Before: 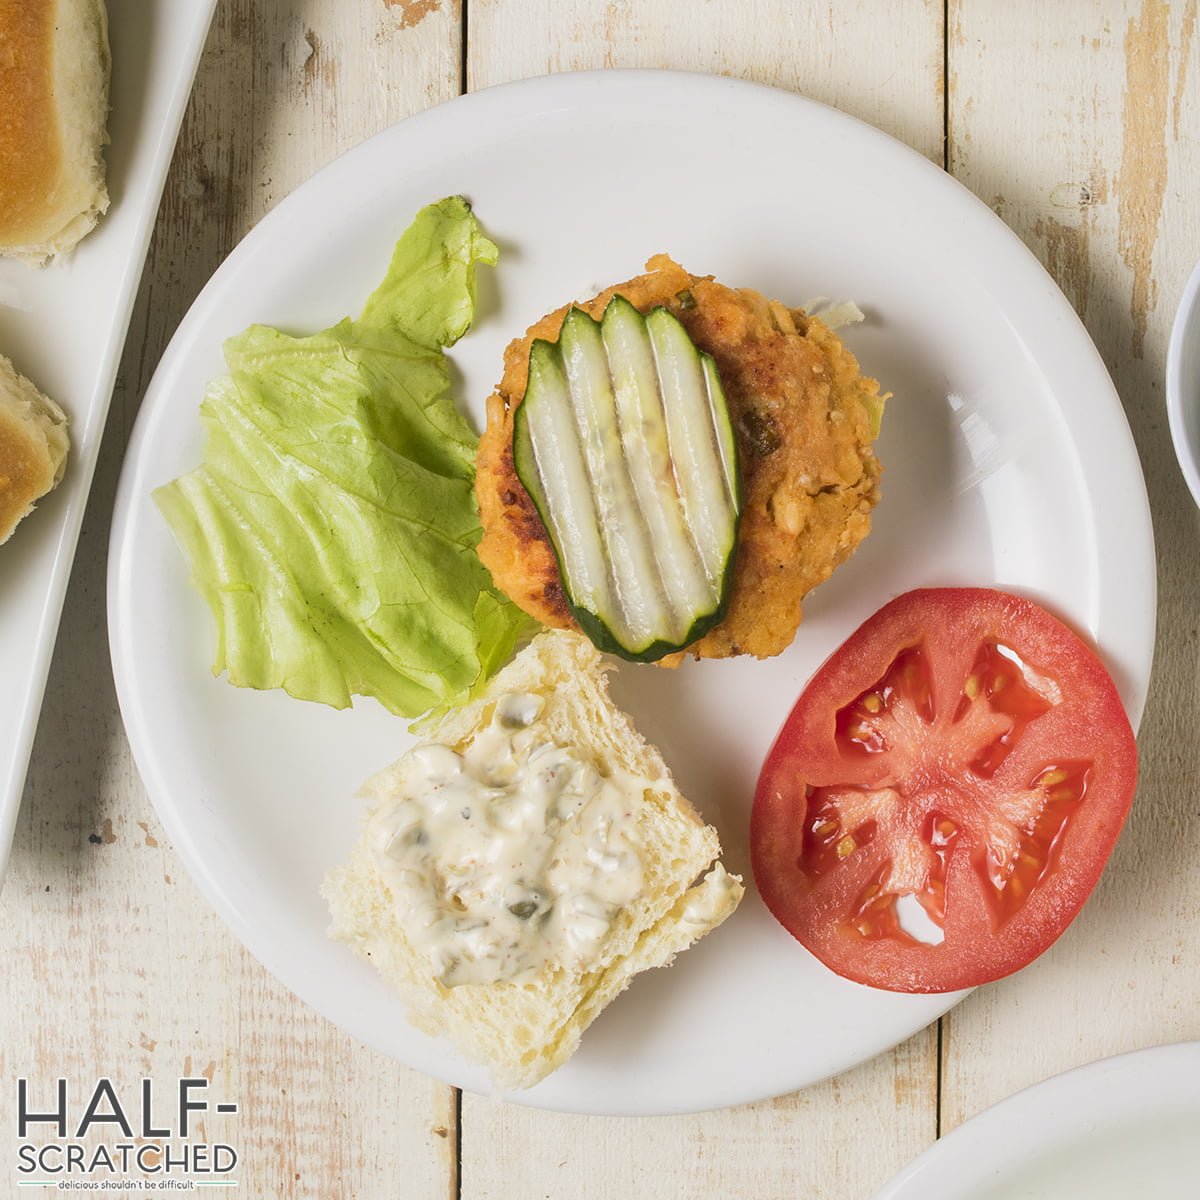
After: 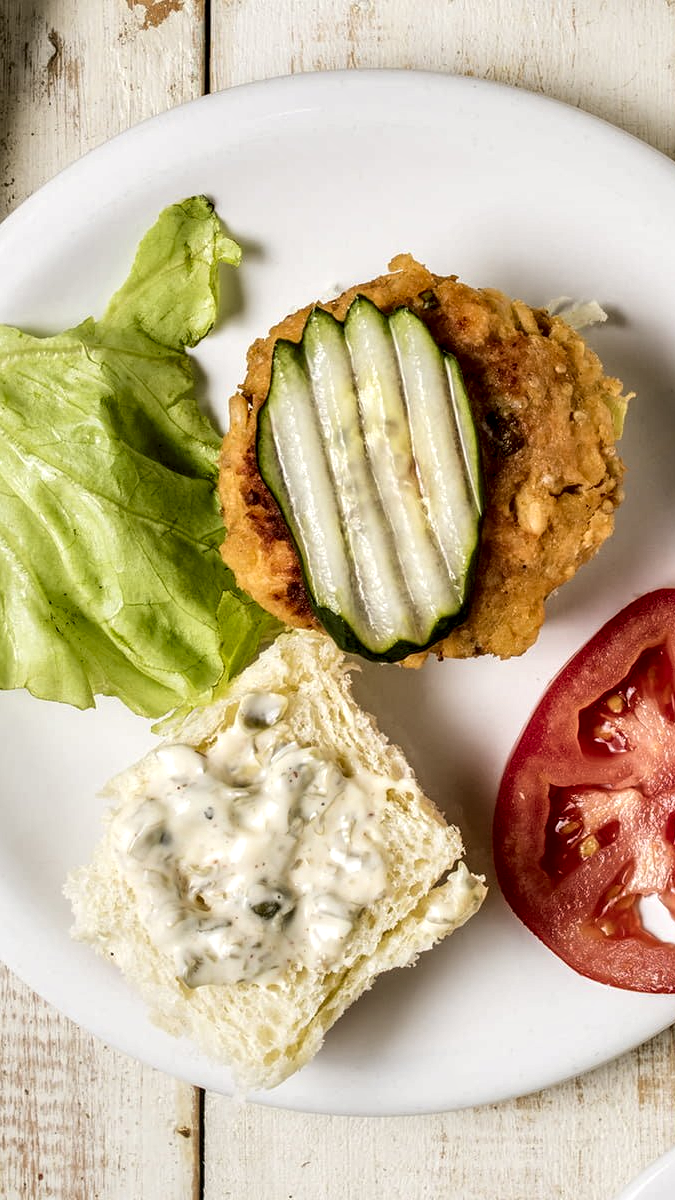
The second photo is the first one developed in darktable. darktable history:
local contrast: highlights 20%, detail 197%
color balance: mode lift, gamma, gain (sRGB)
crop: left 21.496%, right 22.254%
